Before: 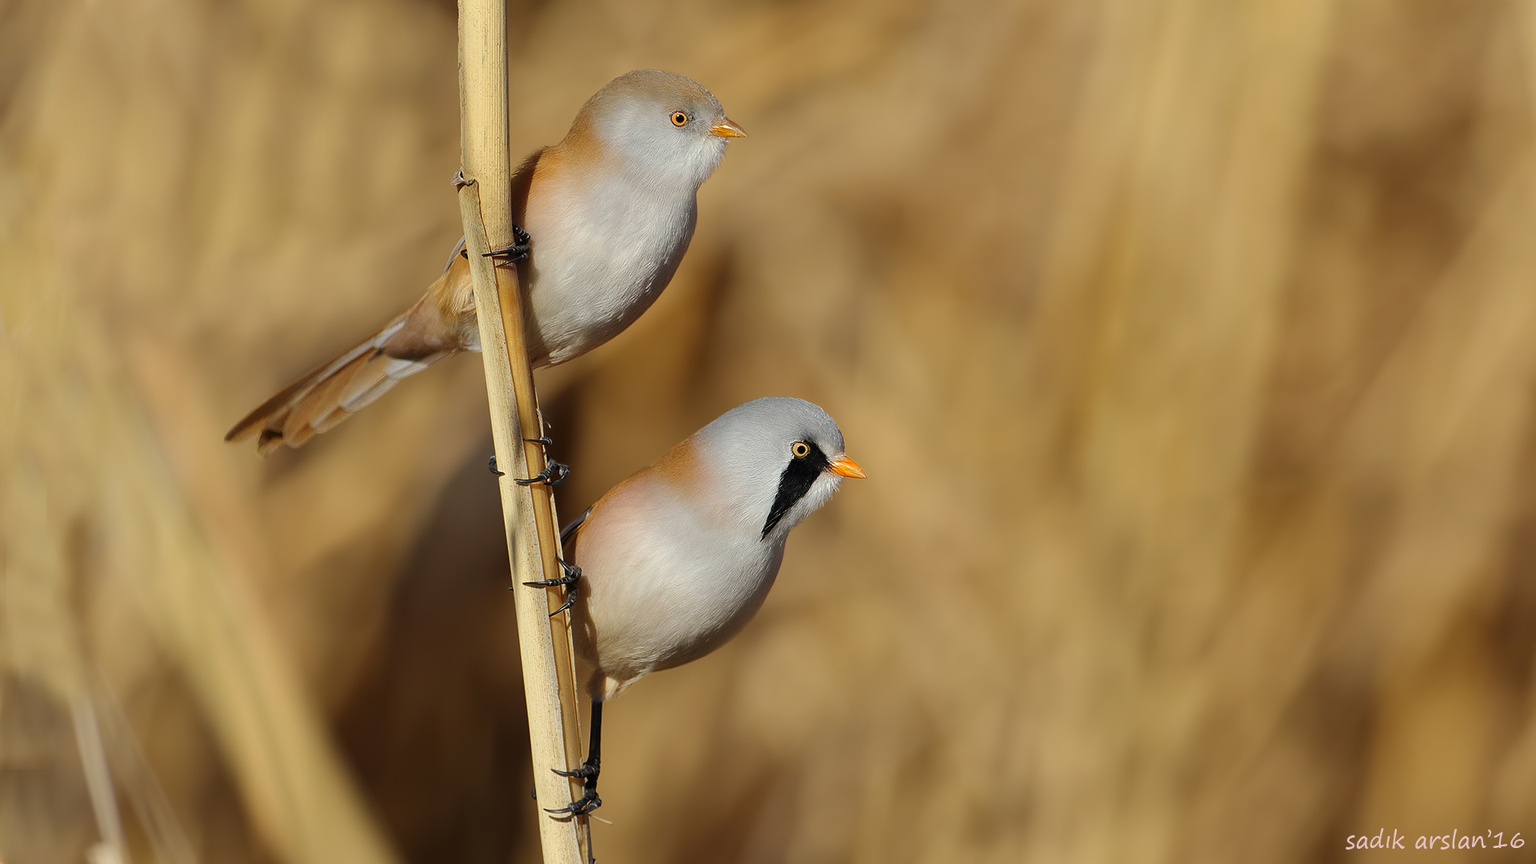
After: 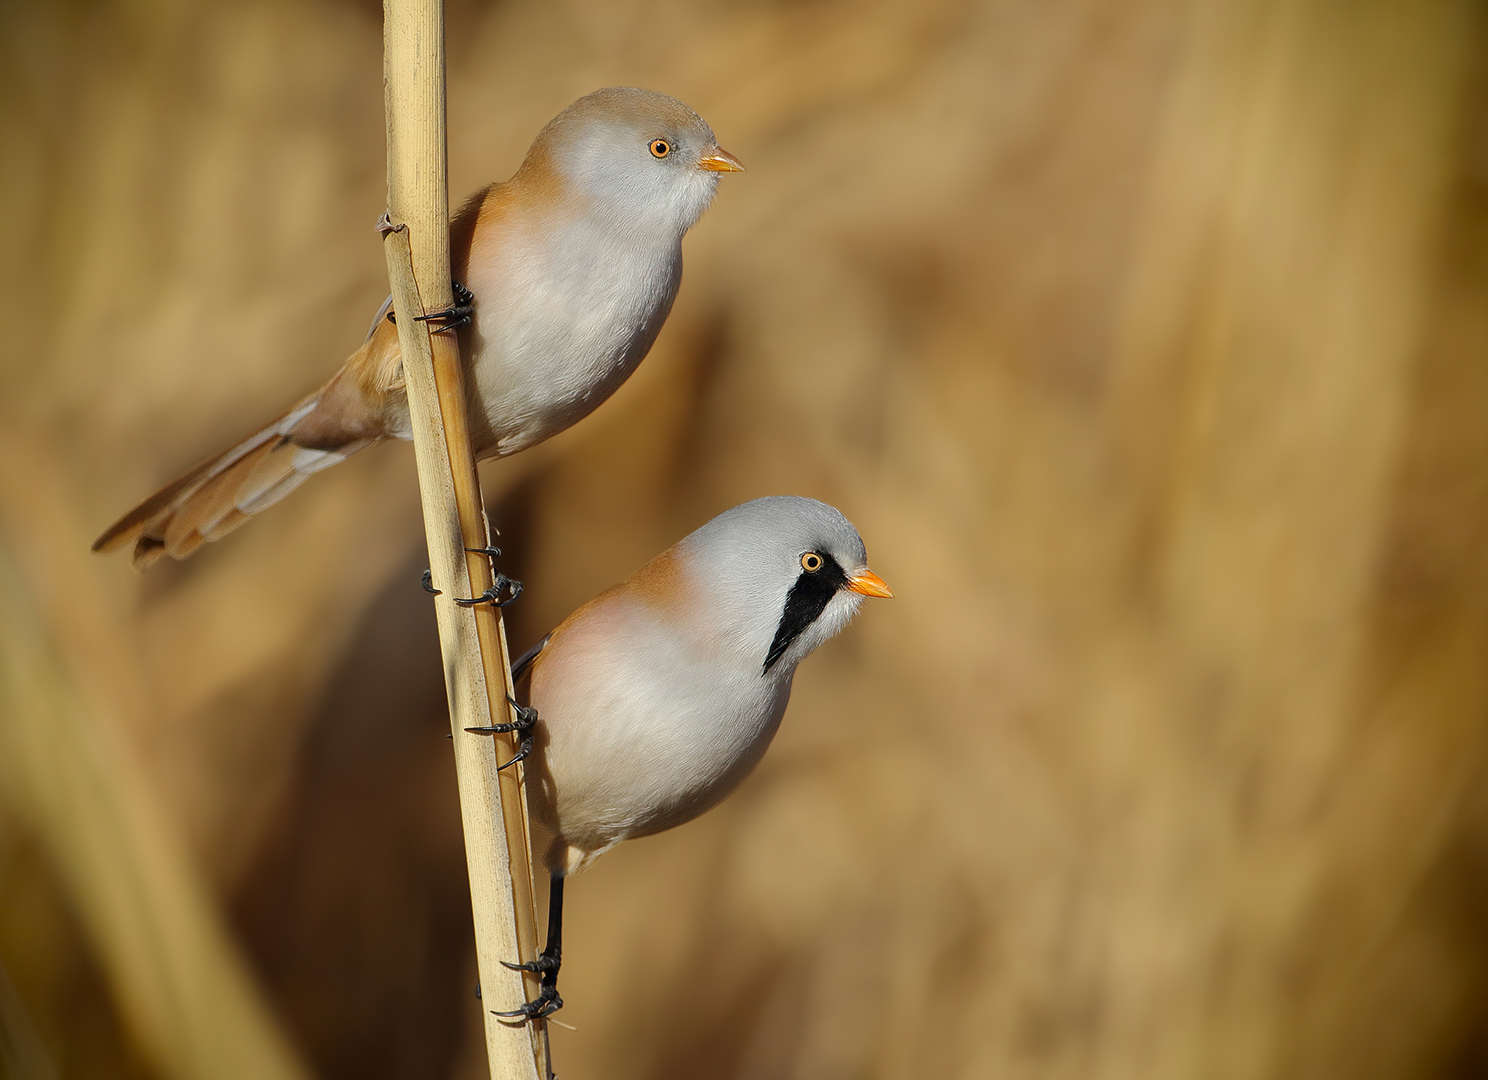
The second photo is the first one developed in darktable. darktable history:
crop: left 9.866%, right 12.612%
vignetting: brightness -0.987, saturation 0.495
